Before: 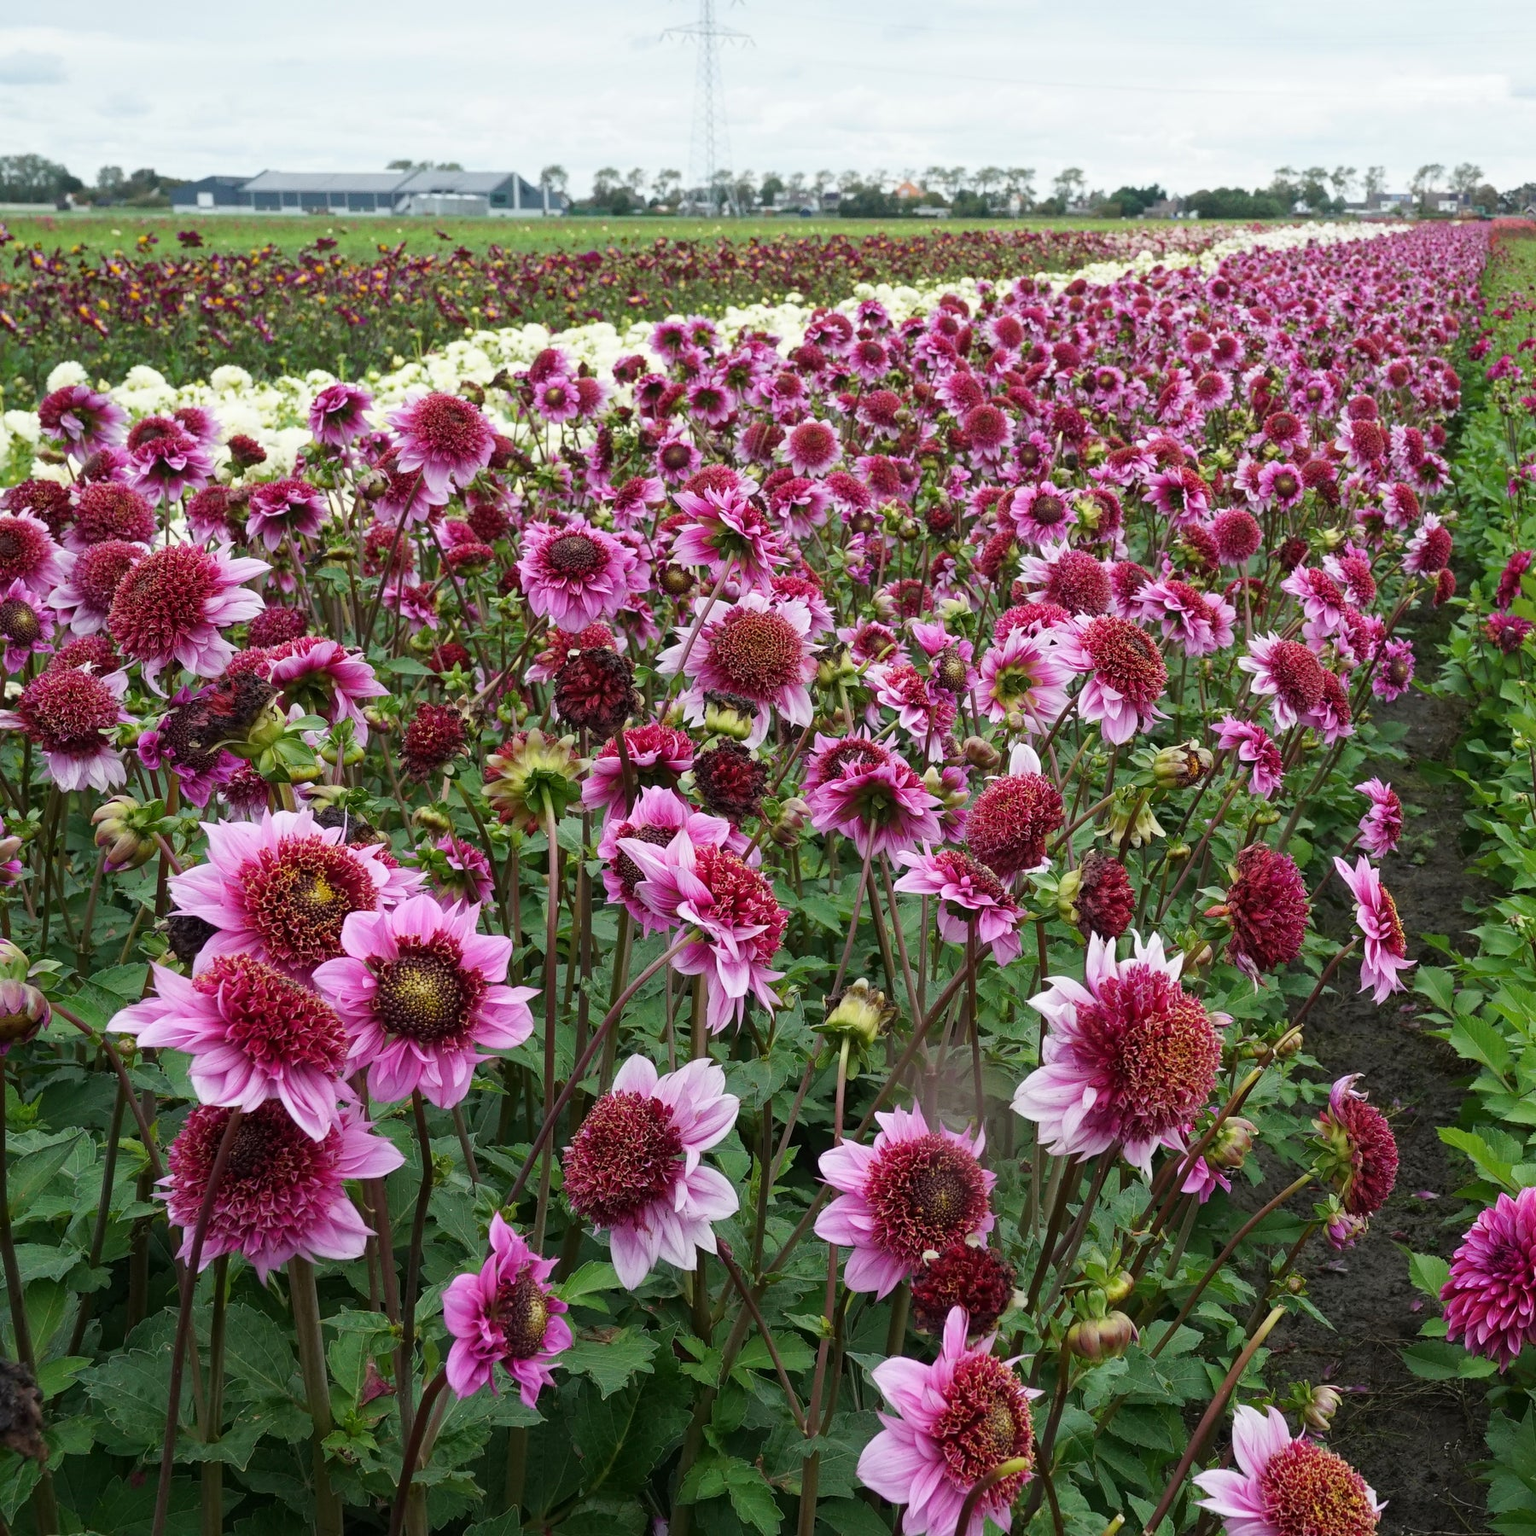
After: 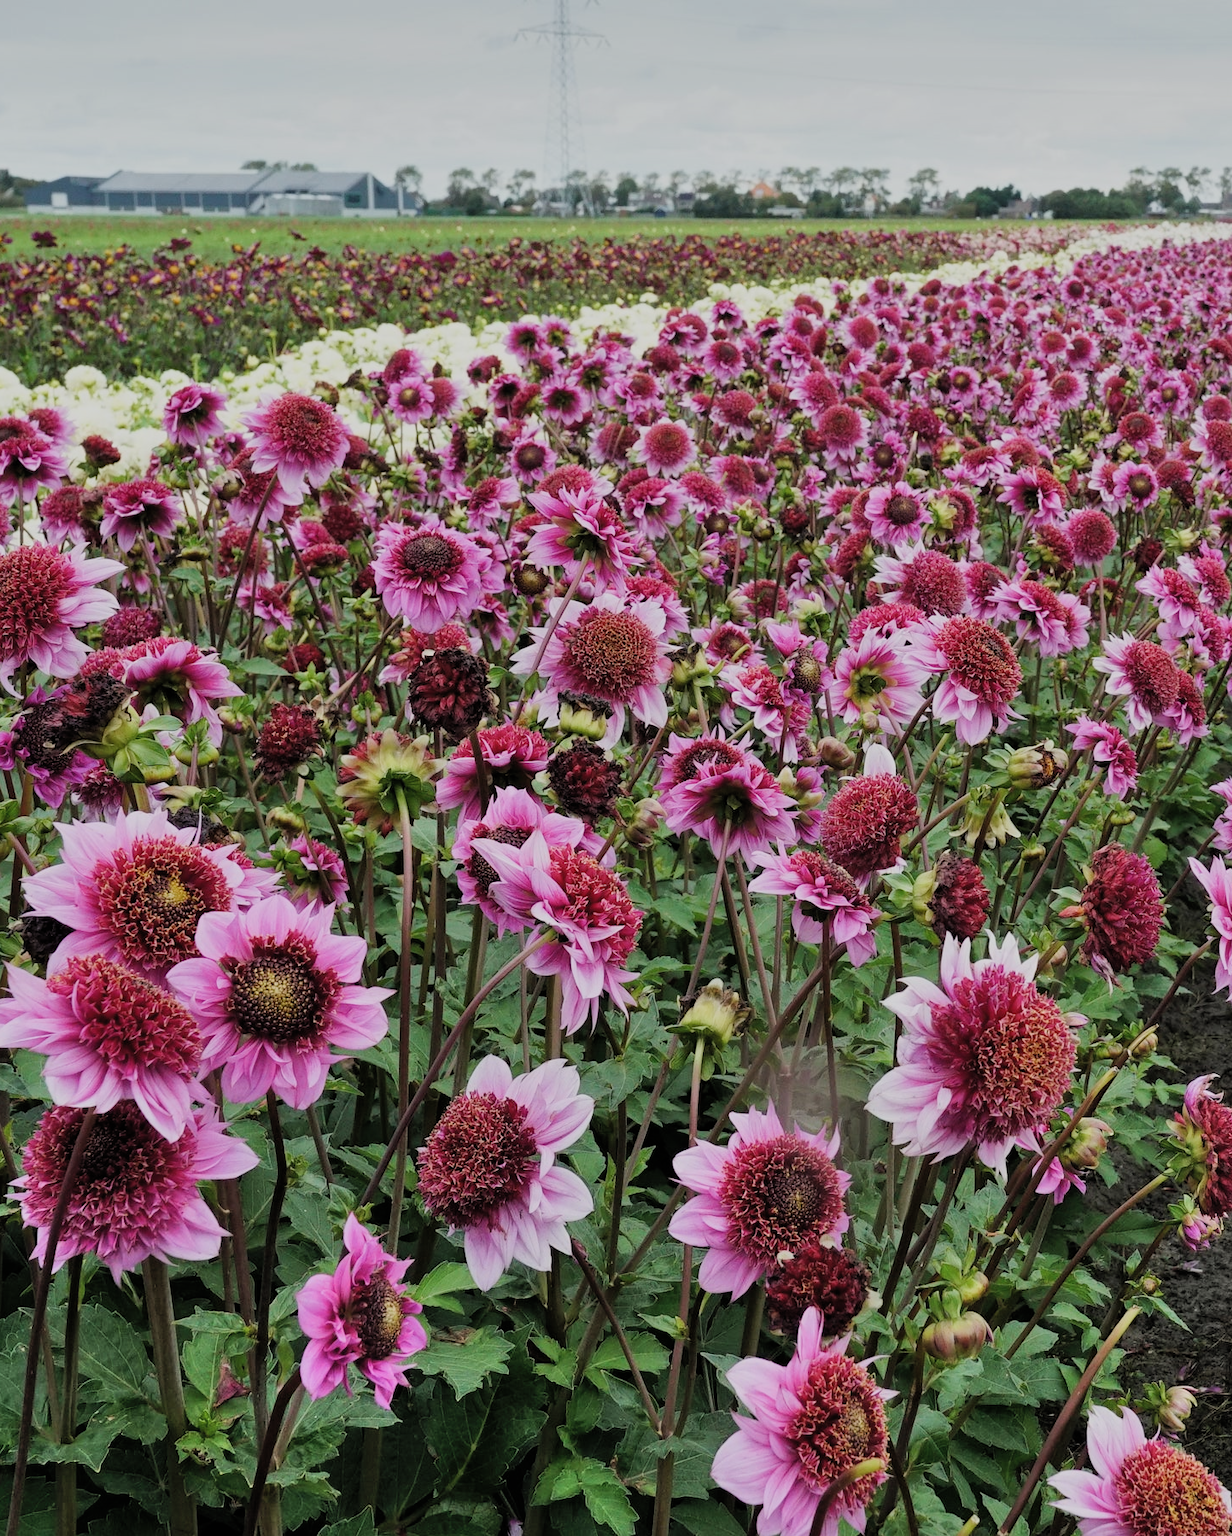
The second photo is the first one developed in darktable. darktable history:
crop and rotate: left 9.529%, right 10.223%
shadows and highlights: soften with gaussian
filmic rgb: black relative exposure -7.65 EV, white relative exposure 4.56 EV, hardness 3.61, color science v4 (2020)
